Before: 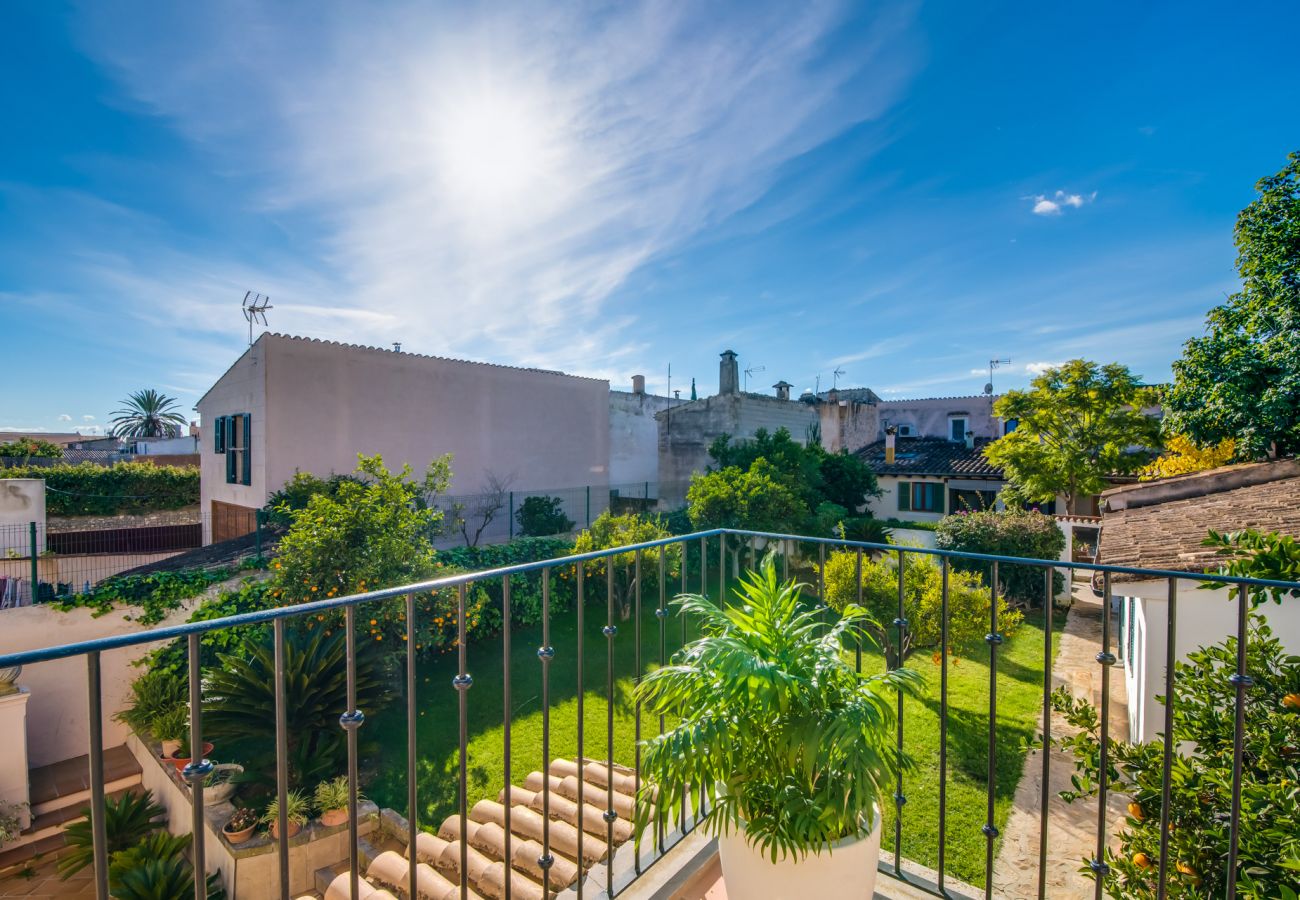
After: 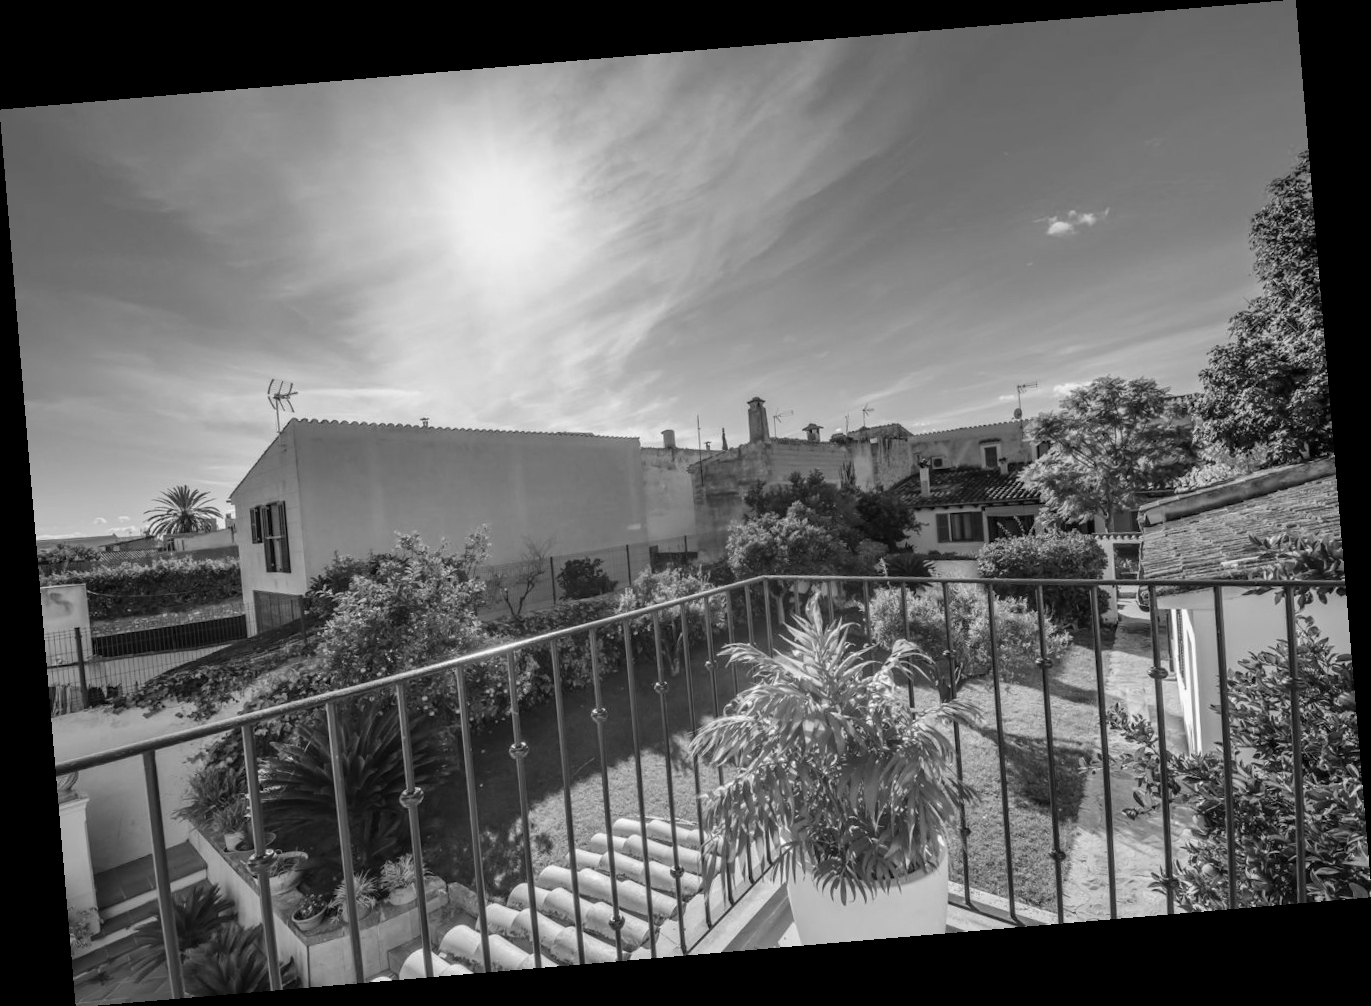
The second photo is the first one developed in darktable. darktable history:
monochrome: a 32, b 64, size 2.3
rotate and perspective: rotation -4.86°, automatic cropping off
